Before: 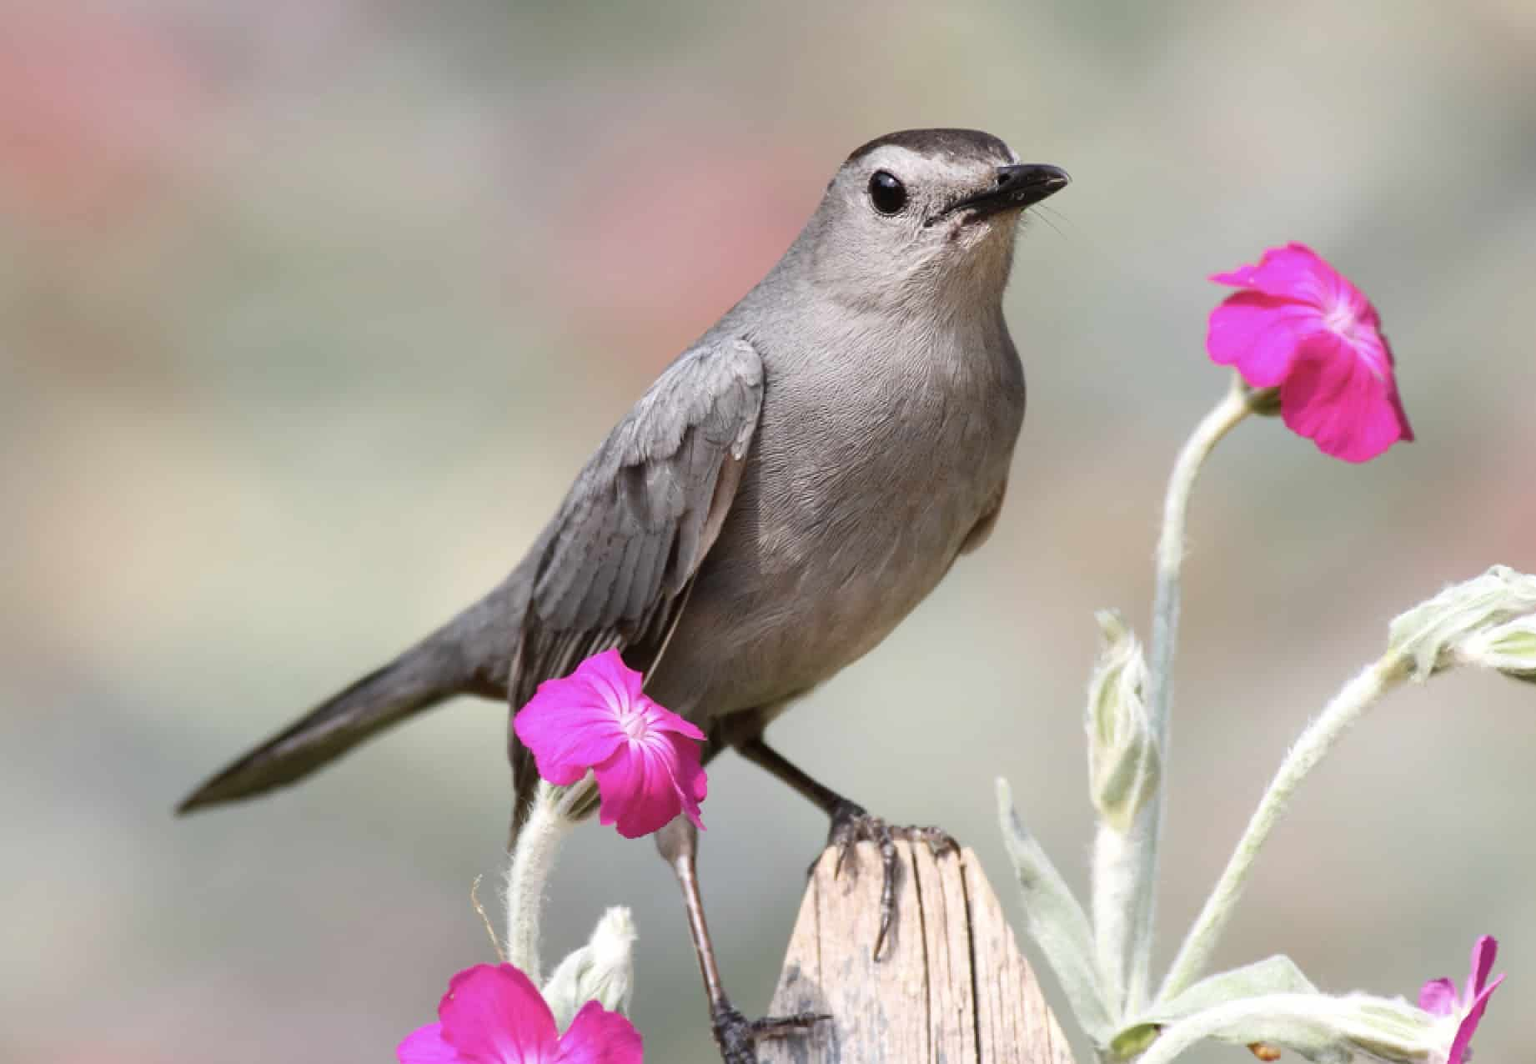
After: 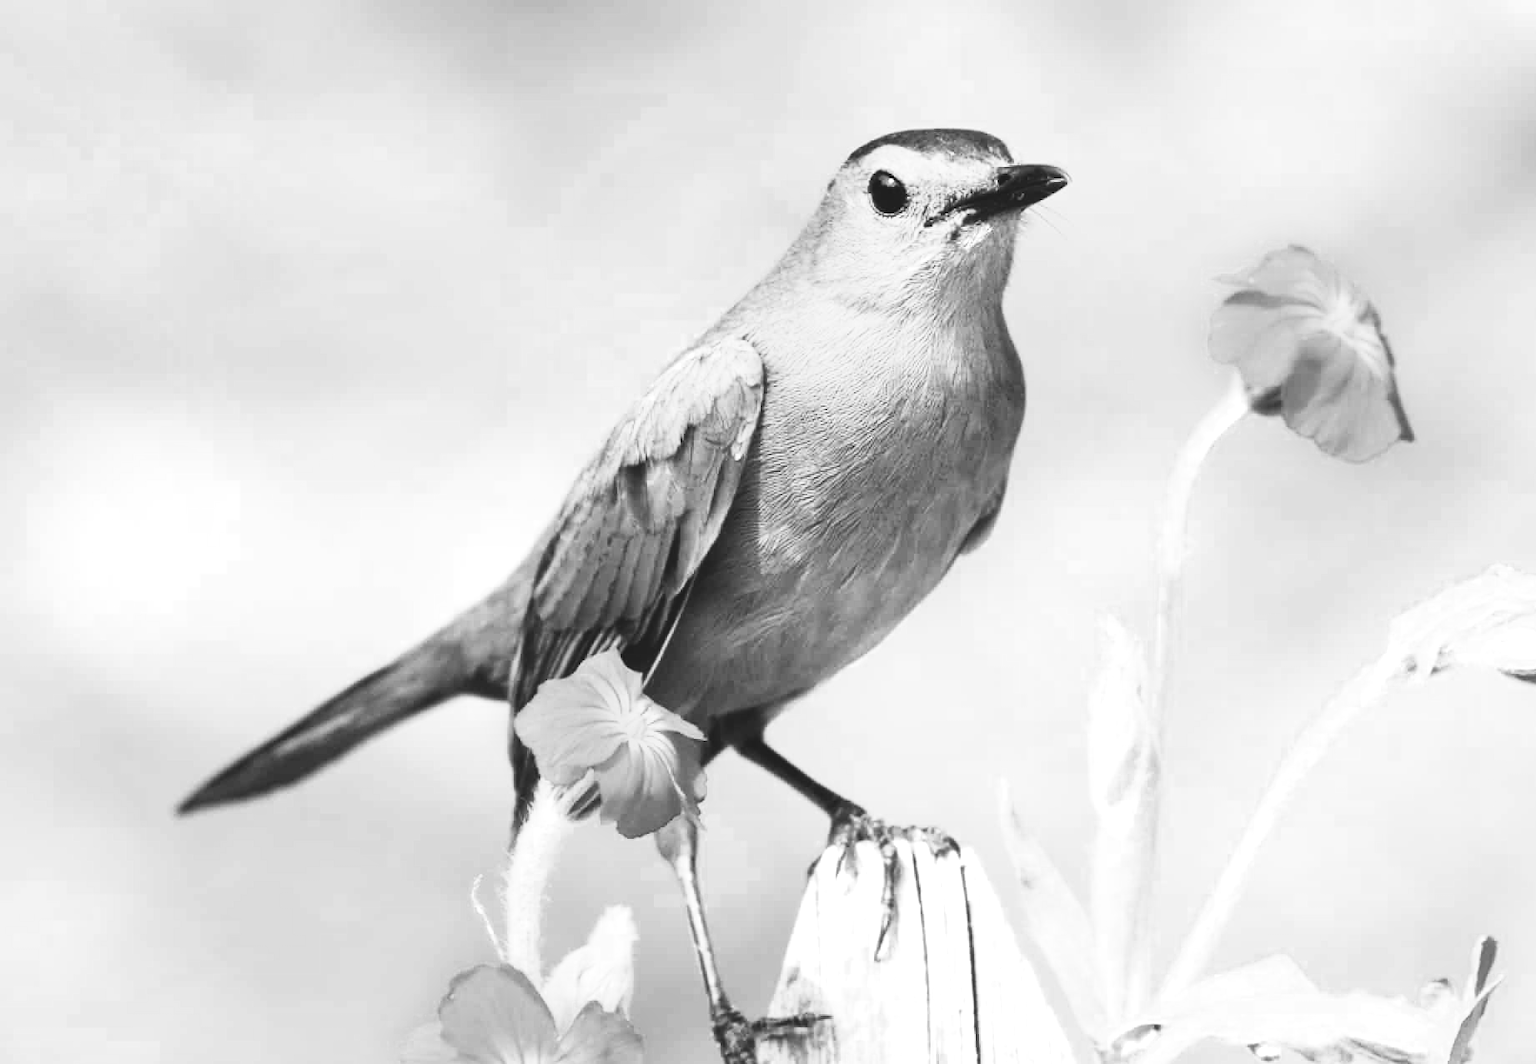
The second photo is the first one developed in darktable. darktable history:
monochrome: on, module defaults
exposure: black level correction -0.036, exposure -0.497 EV, compensate highlight preservation false
rgb curve: curves: ch0 [(0, 0) (0.21, 0.15) (0.24, 0.21) (0.5, 0.75) (0.75, 0.96) (0.89, 0.99) (1, 1)]; ch1 [(0, 0.02) (0.21, 0.13) (0.25, 0.2) (0.5, 0.67) (0.75, 0.9) (0.89, 0.97) (1, 1)]; ch2 [(0, 0.02) (0.21, 0.13) (0.25, 0.2) (0.5, 0.67) (0.75, 0.9) (0.89, 0.97) (1, 1)], compensate middle gray true
color zones: curves: ch0 [(0.009, 0.528) (0.136, 0.6) (0.255, 0.586) (0.39, 0.528) (0.522, 0.584) (0.686, 0.736) (0.849, 0.561)]; ch1 [(0.045, 0.781) (0.14, 0.416) (0.257, 0.695) (0.442, 0.032) (0.738, 0.338) (0.818, 0.632) (0.891, 0.741) (1, 0.704)]; ch2 [(0, 0.667) (0.141, 0.52) (0.26, 0.37) (0.474, 0.432) (0.743, 0.286)]
